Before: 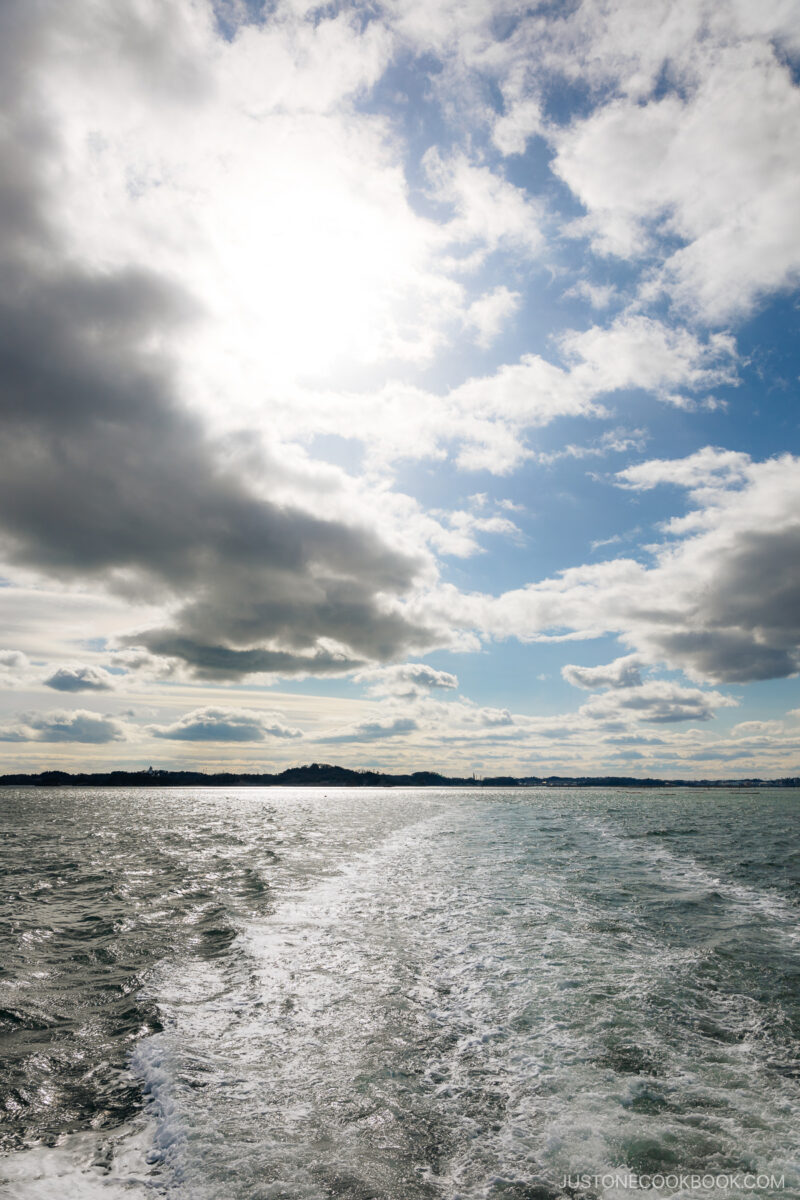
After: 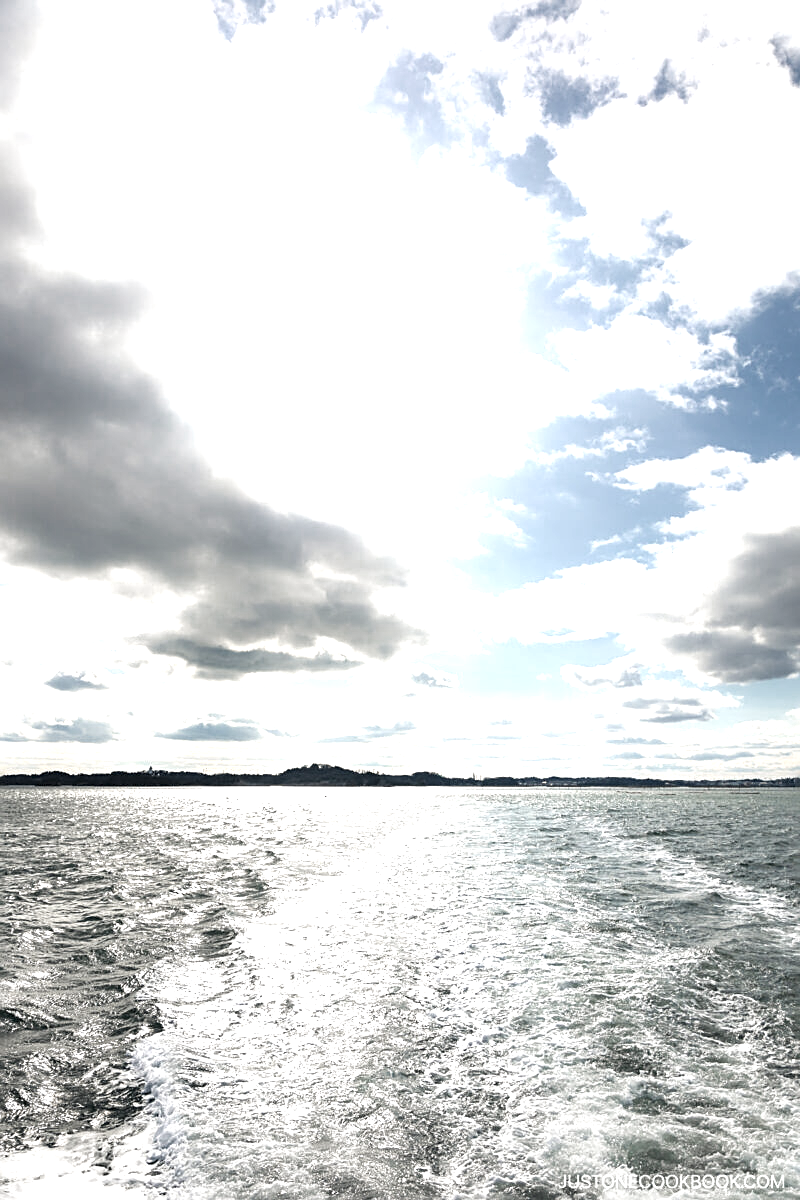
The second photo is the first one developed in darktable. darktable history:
sharpen: on, module defaults
exposure: black level correction 0, exposure 1.406 EV, compensate exposure bias true, compensate highlight preservation false
color zones: curves: ch0 [(0, 0.487) (0.241, 0.395) (0.434, 0.373) (0.658, 0.412) (0.838, 0.487)]; ch1 [(0, 0) (0.053, 0.053) (0.211, 0.202) (0.579, 0.259) (0.781, 0.241)]
